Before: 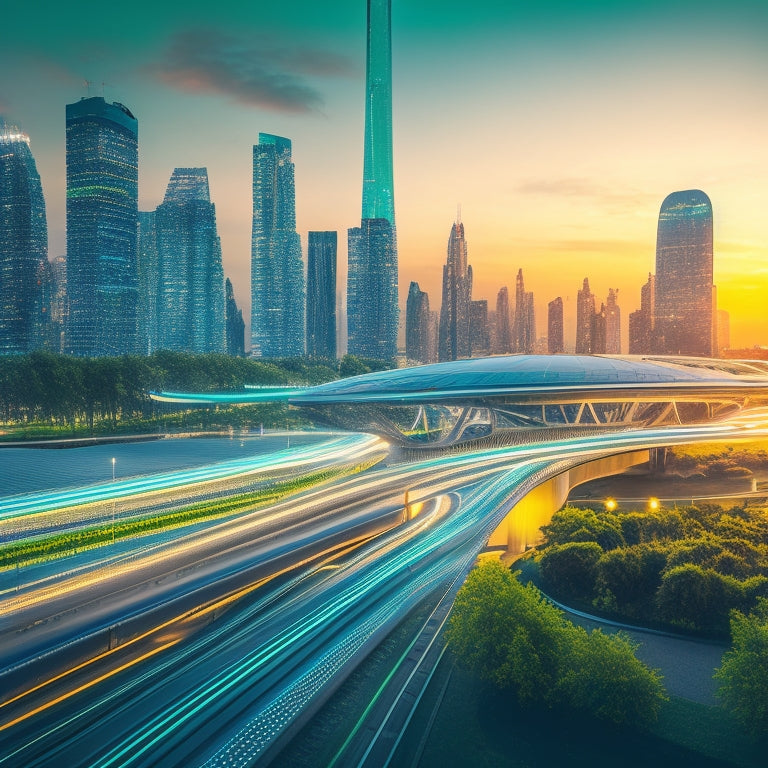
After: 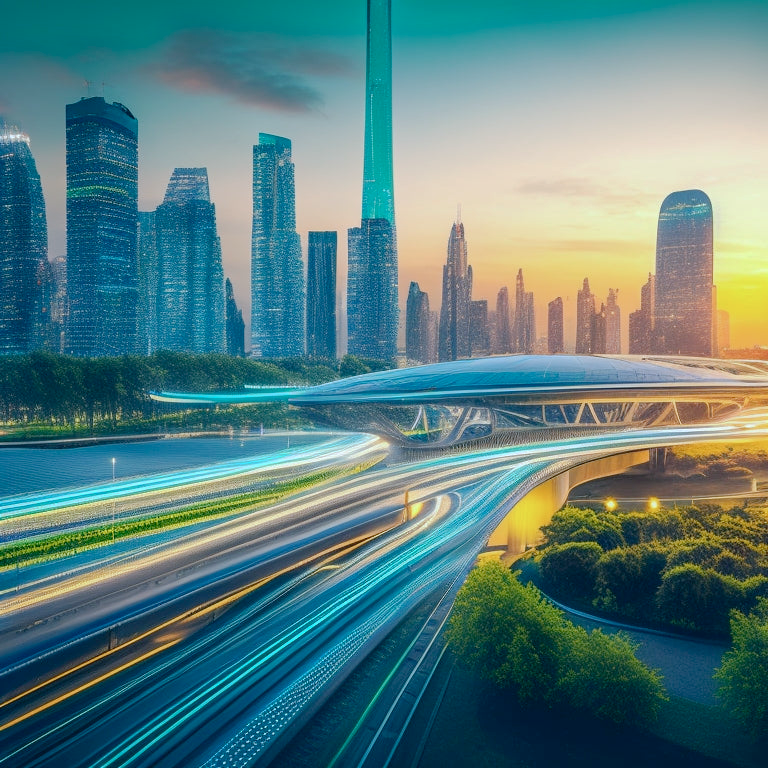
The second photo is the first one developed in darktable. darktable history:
color calibration: x 0.37, y 0.382, temperature 4313.32 K
tone curve: curves: ch0 [(0, 0) (0.003, 0.018) (0.011, 0.019) (0.025, 0.02) (0.044, 0.024) (0.069, 0.034) (0.1, 0.049) (0.136, 0.082) (0.177, 0.136) (0.224, 0.196) (0.277, 0.263) (0.335, 0.329) (0.399, 0.401) (0.468, 0.473) (0.543, 0.546) (0.623, 0.625) (0.709, 0.698) (0.801, 0.779) (0.898, 0.867) (1, 1)], preserve colors none
